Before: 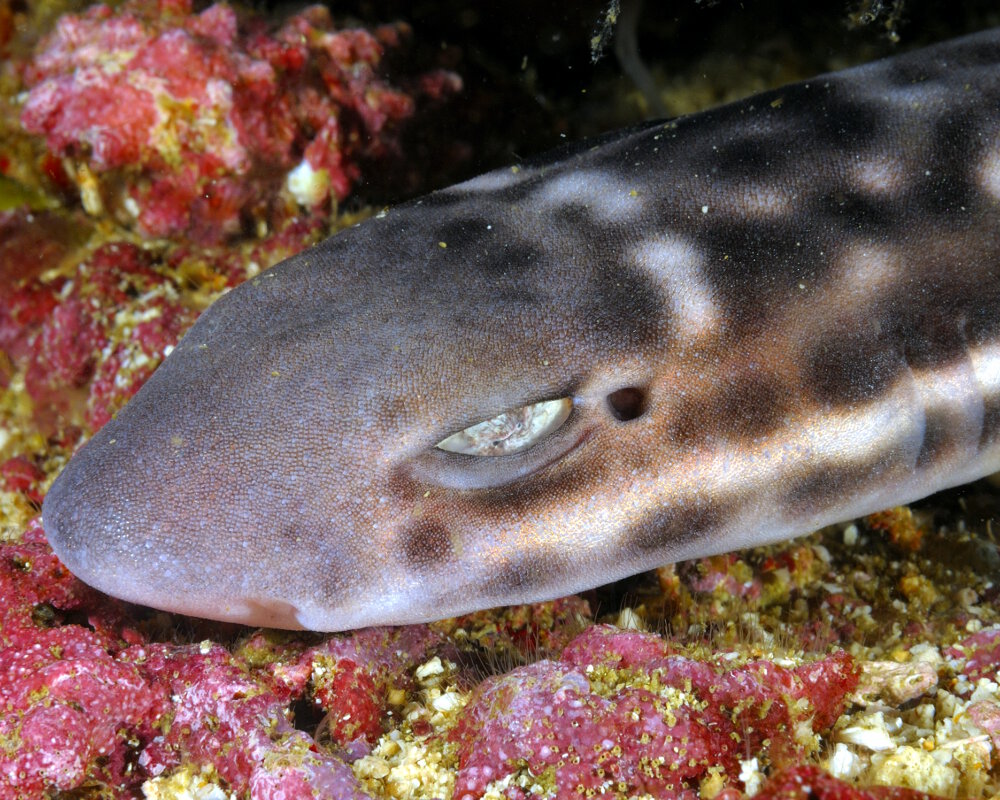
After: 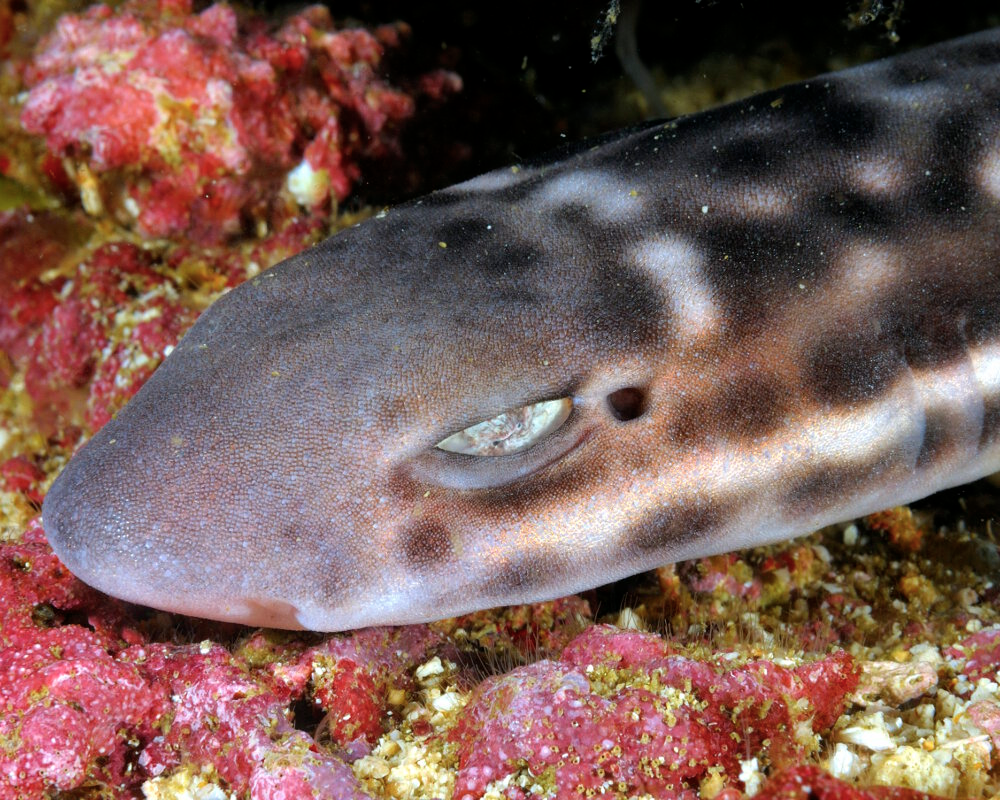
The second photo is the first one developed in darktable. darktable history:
color balance rgb: linear chroma grading › global chroma -14.462%, perceptual saturation grading › global saturation -0.052%, global vibrance 14.253%
